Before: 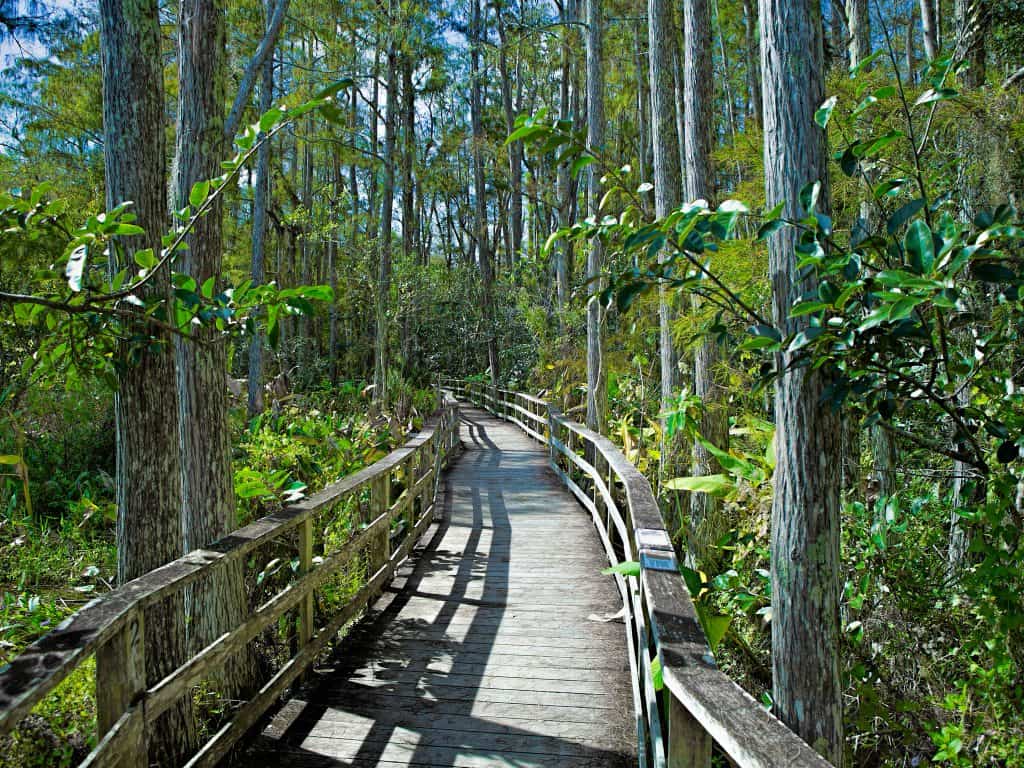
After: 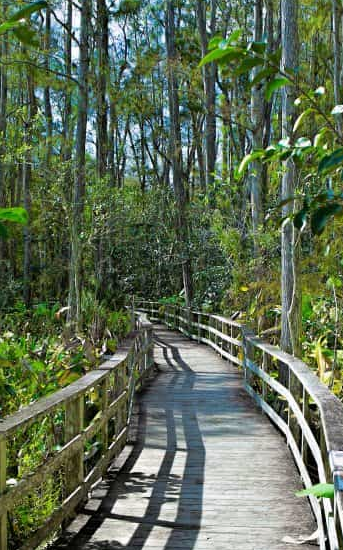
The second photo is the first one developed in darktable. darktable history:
crop and rotate: left 29.927%, top 10.173%, right 36.499%, bottom 18.137%
color calibration: illuminant custom, x 0.345, y 0.359, temperature 5035.99 K
